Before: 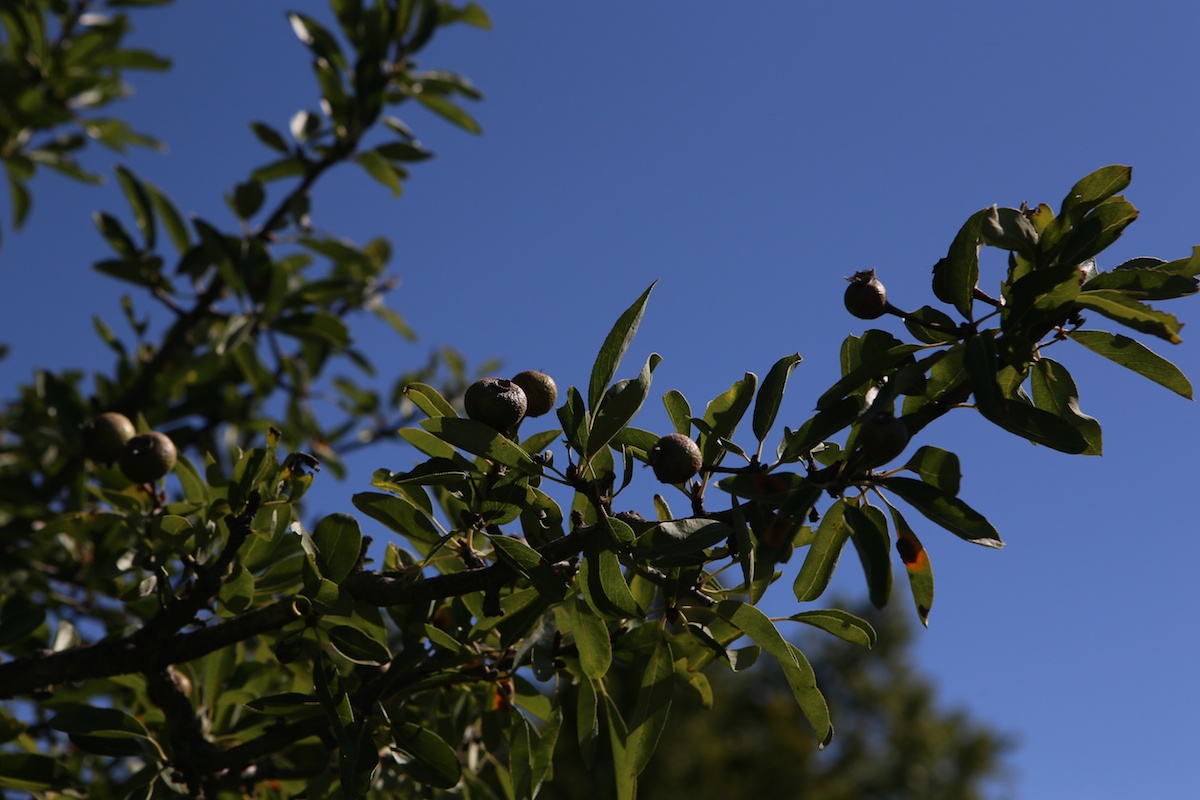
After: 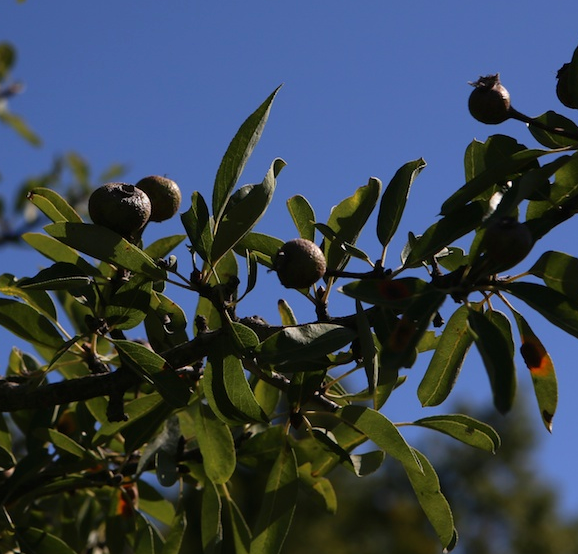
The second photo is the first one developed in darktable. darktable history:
levels: white 99.93%, levels [0, 0.474, 0.947]
crop: left 31.408%, top 24.49%, right 20.346%, bottom 6.232%
